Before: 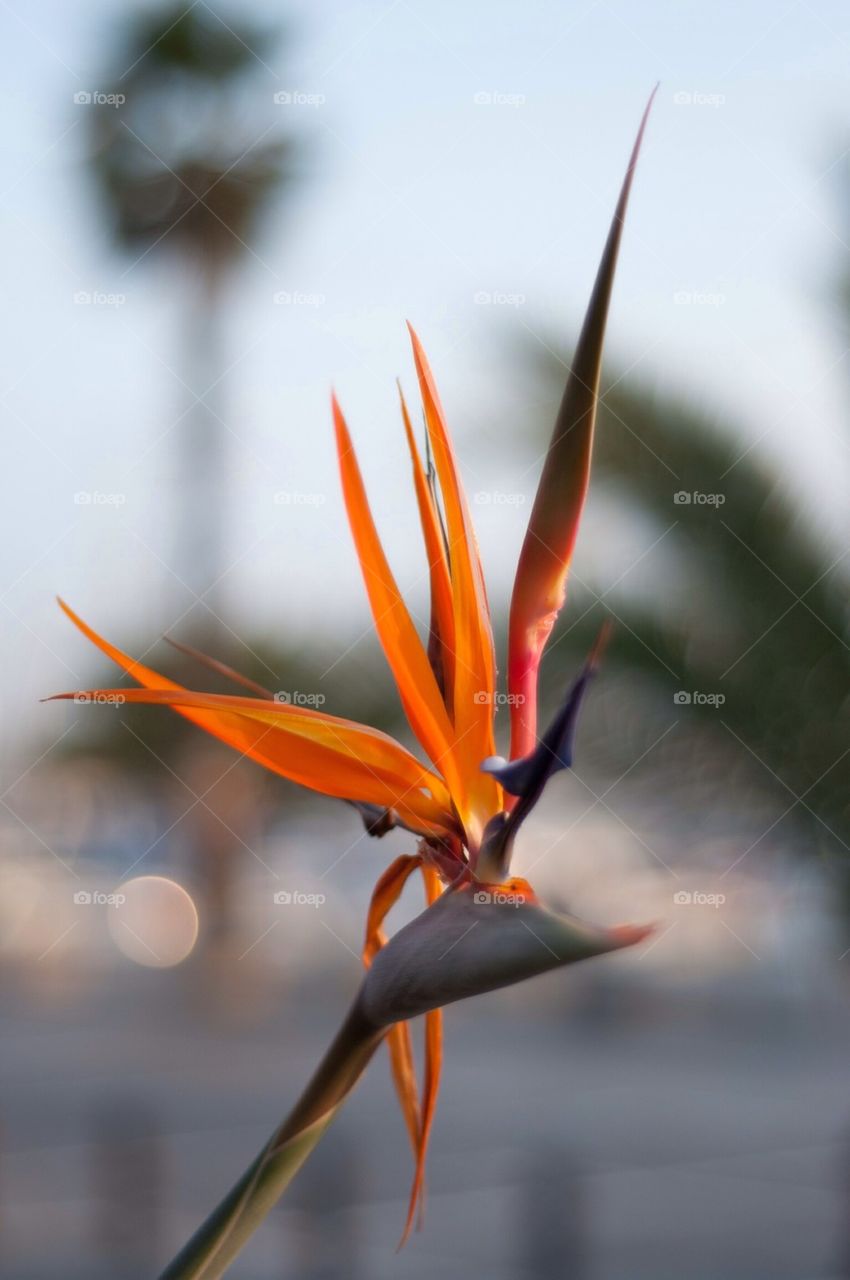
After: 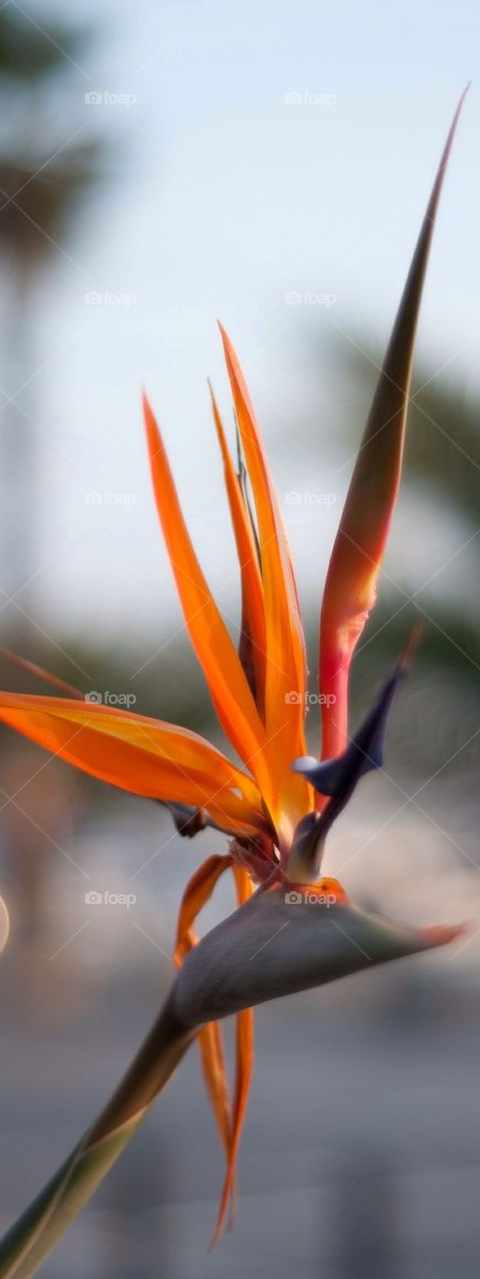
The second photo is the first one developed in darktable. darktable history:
crop and rotate: left 22.393%, right 21.044%
